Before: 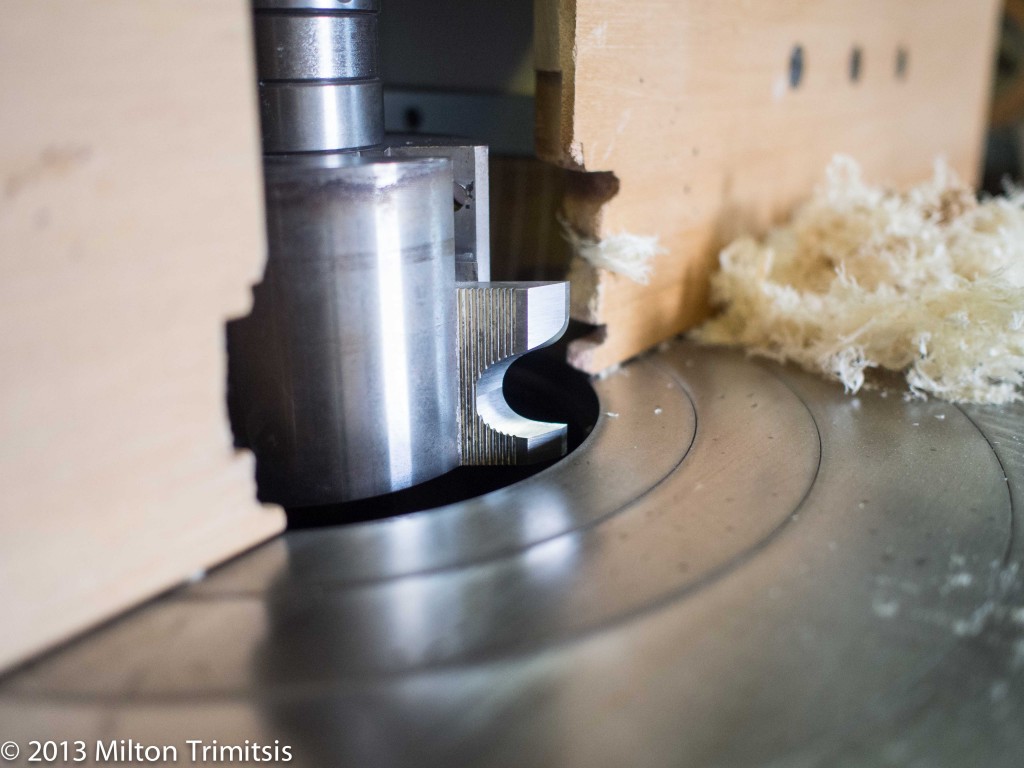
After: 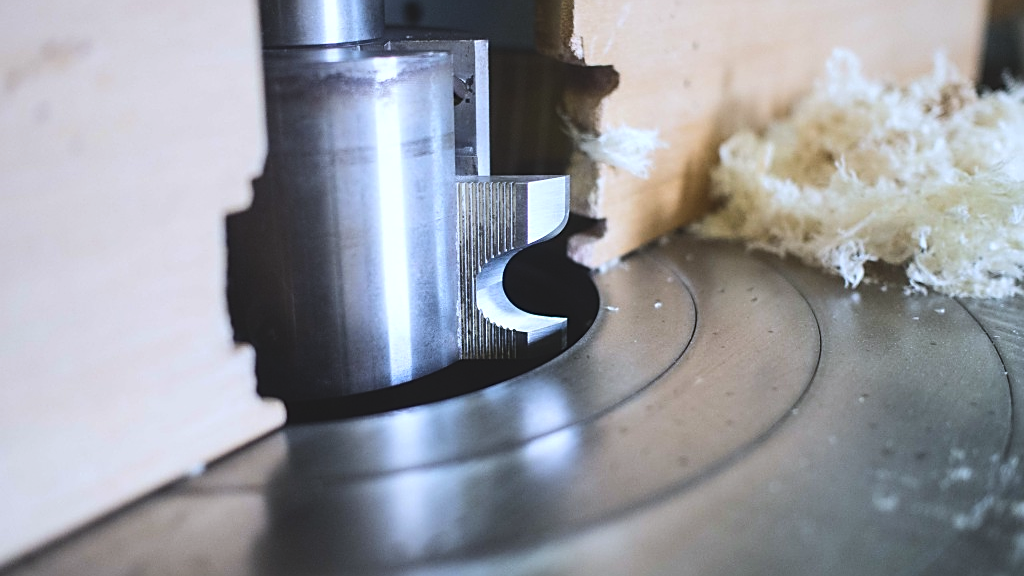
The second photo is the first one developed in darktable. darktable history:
white balance: red 0.931, blue 1.11
color balance rgb: perceptual saturation grading › global saturation -0.31%, global vibrance -8%, contrast -13%, saturation formula JzAzBz (2021)
exposure: black level correction -0.014, exposure -0.193 EV, compensate highlight preservation false
tone equalizer: -8 EV -0.75 EV, -7 EV -0.7 EV, -6 EV -0.6 EV, -5 EV -0.4 EV, -3 EV 0.4 EV, -2 EV 0.6 EV, -1 EV 0.7 EV, +0 EV 0.75 EV, edges refinement/feathering 500, mask exposure compensation -1.57 EV, preserve details no
crop: top 13.819%, bottom 11.169%
sharpen: on, module defaults
